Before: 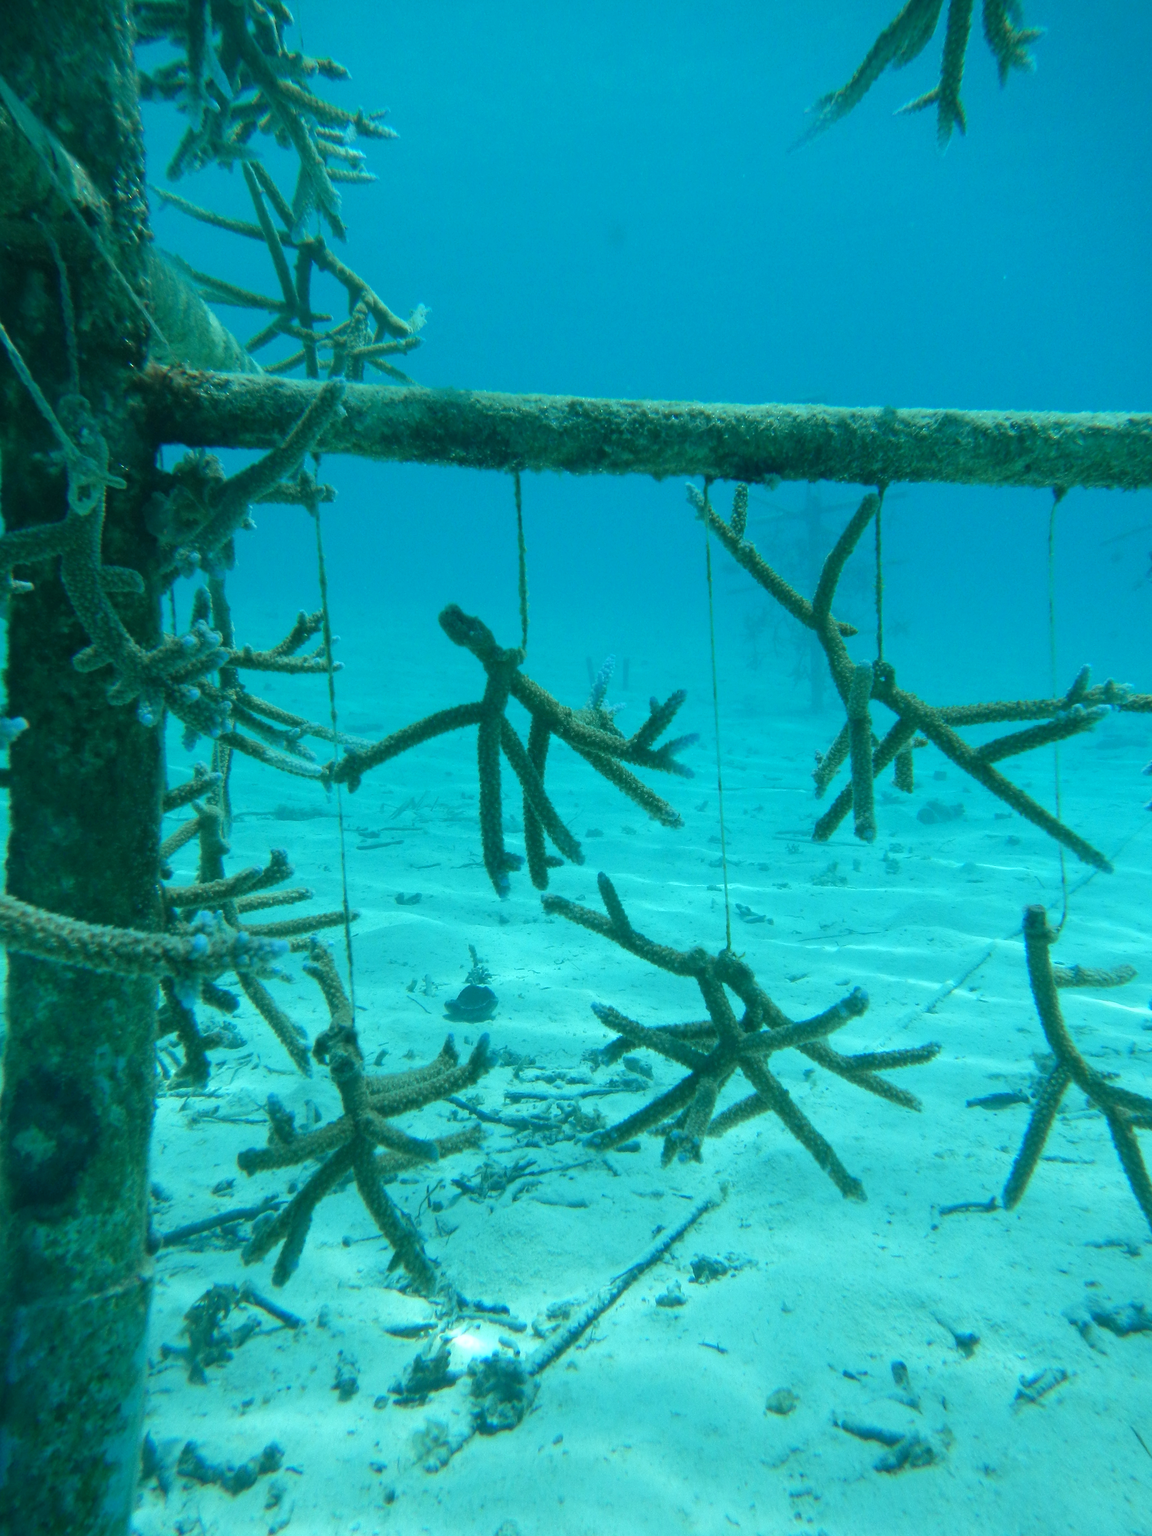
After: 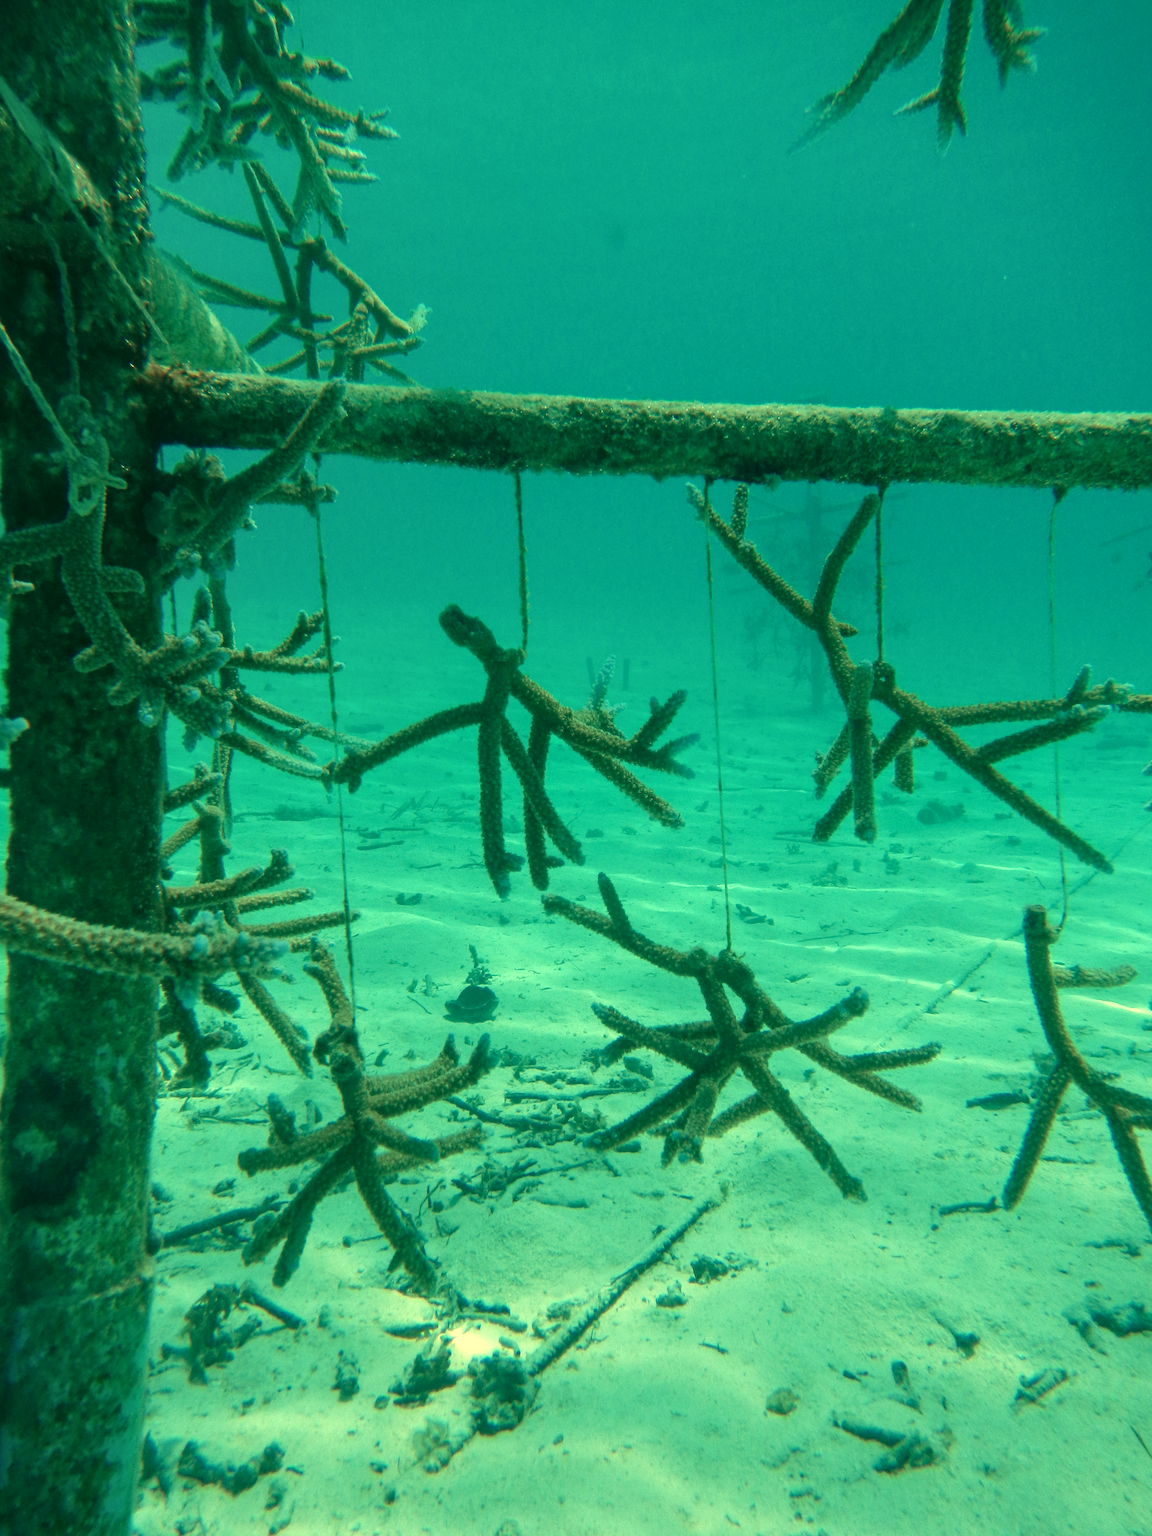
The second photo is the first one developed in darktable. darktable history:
local contrast: on, module defaults
white balance: red 1.467, blue 0.684
